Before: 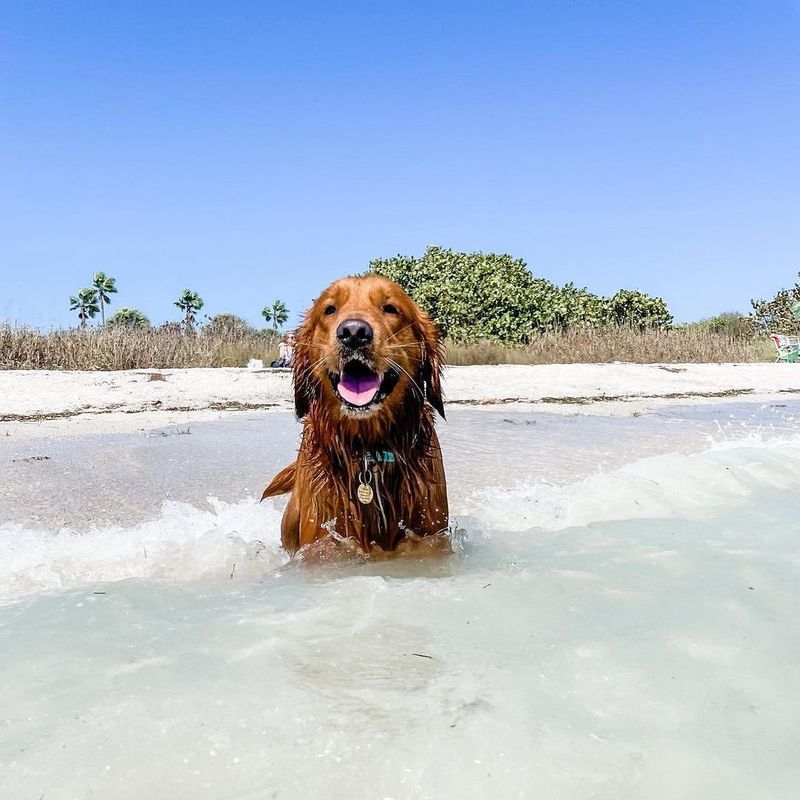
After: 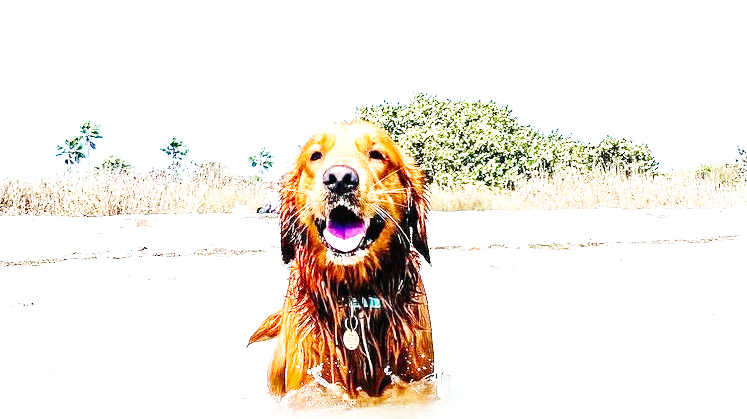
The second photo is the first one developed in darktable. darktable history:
exposure: exposure 1.136 EV, compensate highlight preservation false
base curve: curves: ch0 [(0, 0.003) (0.001, 0.002) (0.006, 0.004) (0.02, 0.022) (0.048, 0.086) (0.094, 0.234) (0.162, 0.431) (0.258, 0.629) (0.385, 0.8) (0.548, 0.918) (0.751, 0.988) (1, 1)], preserve colors none
crop: left 1.843%, top 19.325%, right 4.727%, bottom 28.246%
